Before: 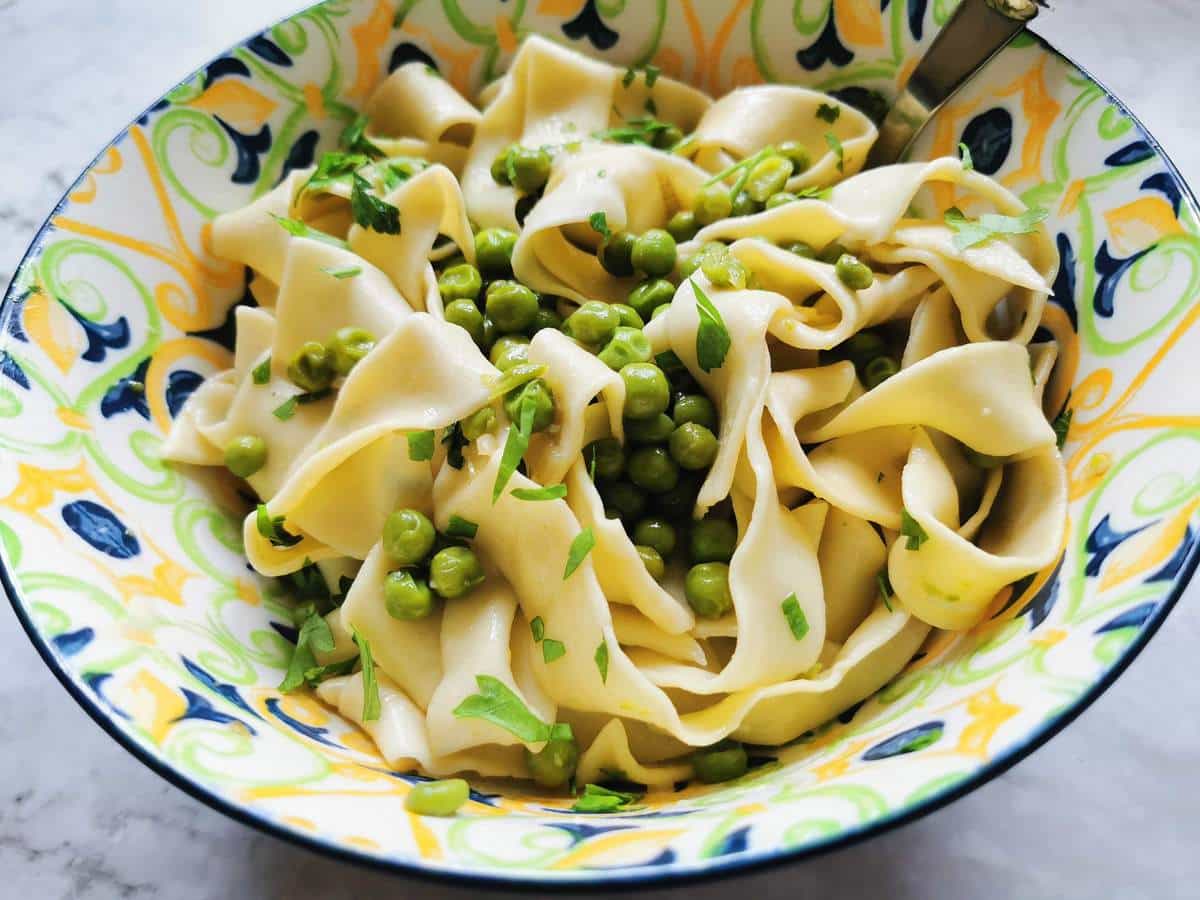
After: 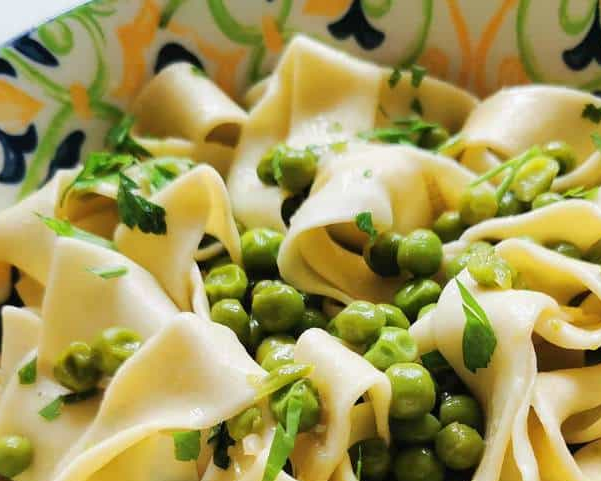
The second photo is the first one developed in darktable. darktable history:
crop: left 19.539%, right 30.372%, bottom 46.496%
